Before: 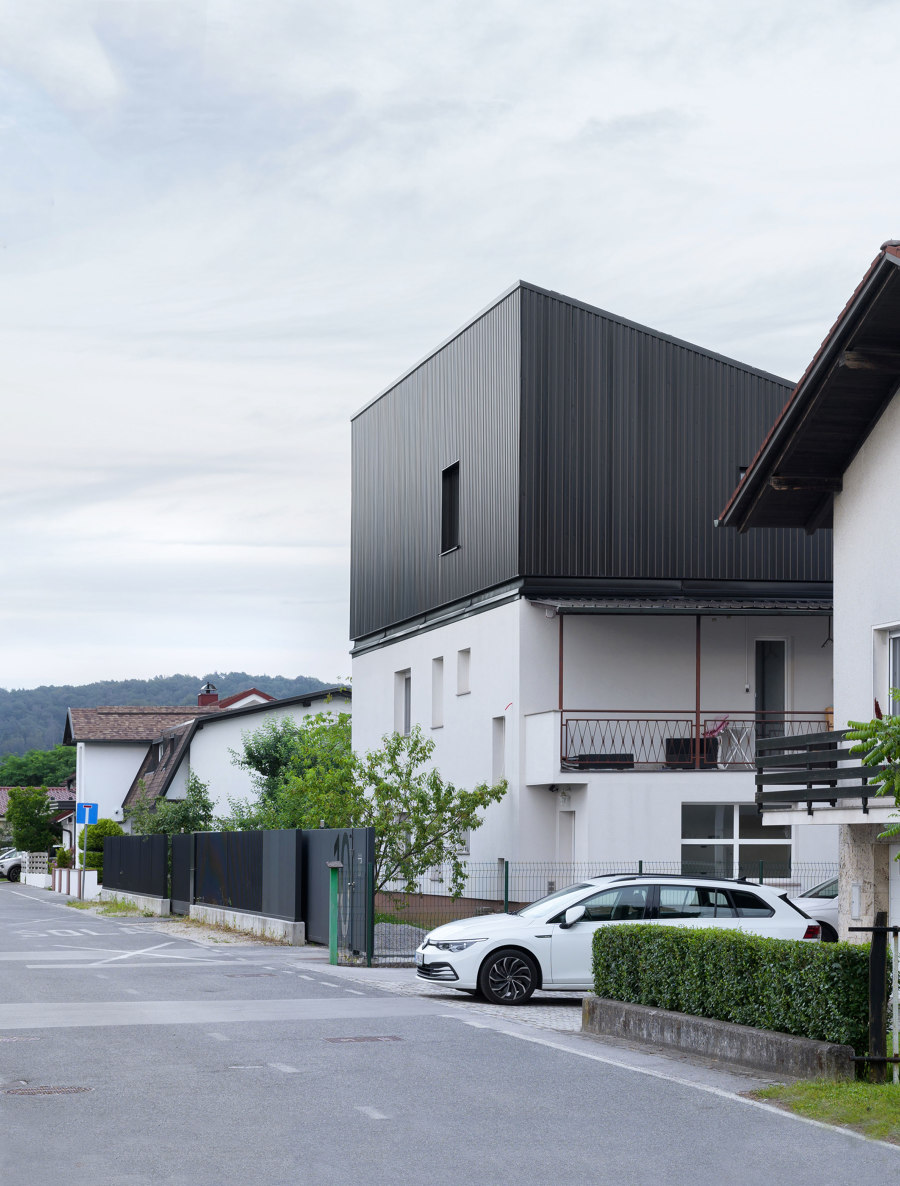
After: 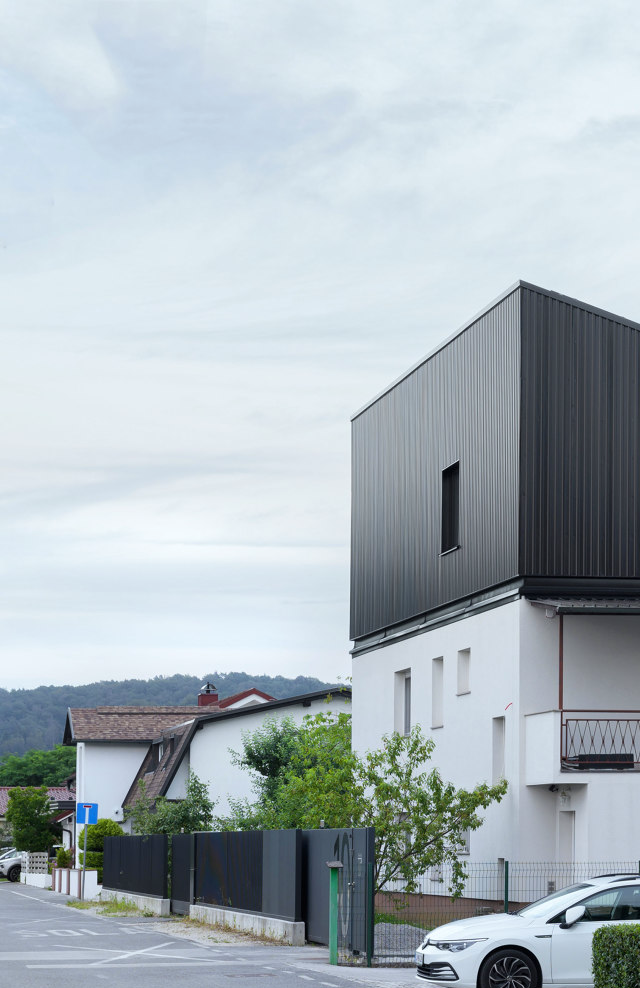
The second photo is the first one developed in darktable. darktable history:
crop: right 28.885%, bottom 16.626%
white balance: red 0.978, blue 0.999
